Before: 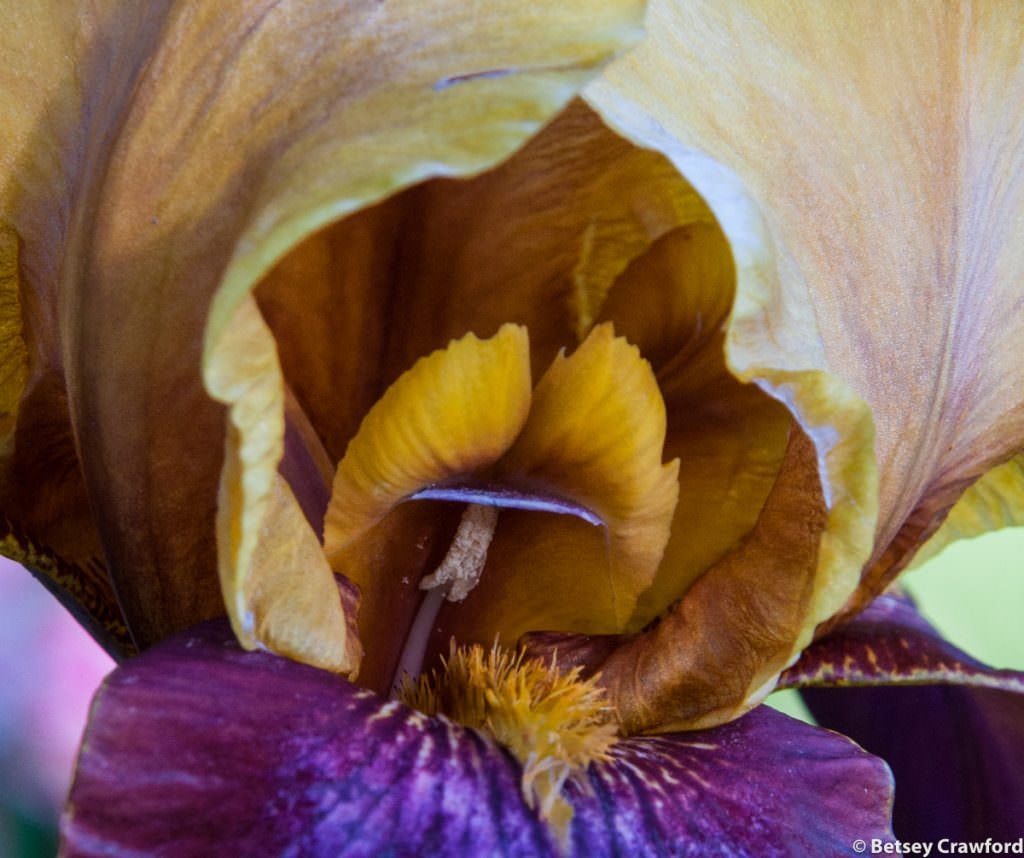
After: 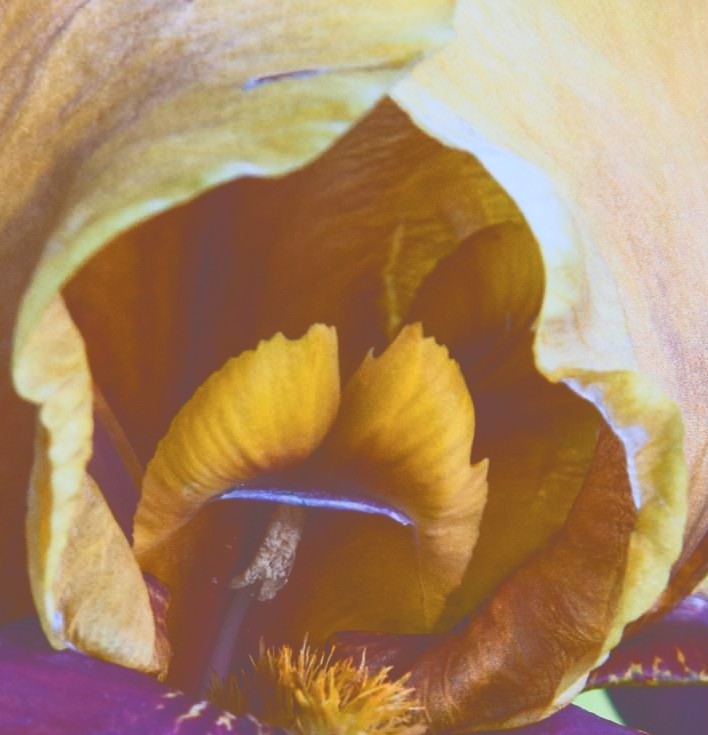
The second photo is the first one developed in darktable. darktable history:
crop: left 18.73%, right 12.108%, bottom 14.243%
tone curve: curves: ch0 [(0, 0) (0.003, 0.345) (0.011, 0.345) (0.025, 0.345) (0.044, 0.349) (0.069, 0.353) (0.1, 0.356) (0.136, 0.359) (0.177, 0.366) (0.224, 0.378) (0.277, 0.398) (0.335, 0.429) (0.399, 0.476) (0.468, 0.545) (0.543, 0.624) (0.623, 0.721) (0.709, 0.811) (0.801, 0.876) (0.898, 0.913) (1, 1)], color space Lab, independent channels, preserve colors none
